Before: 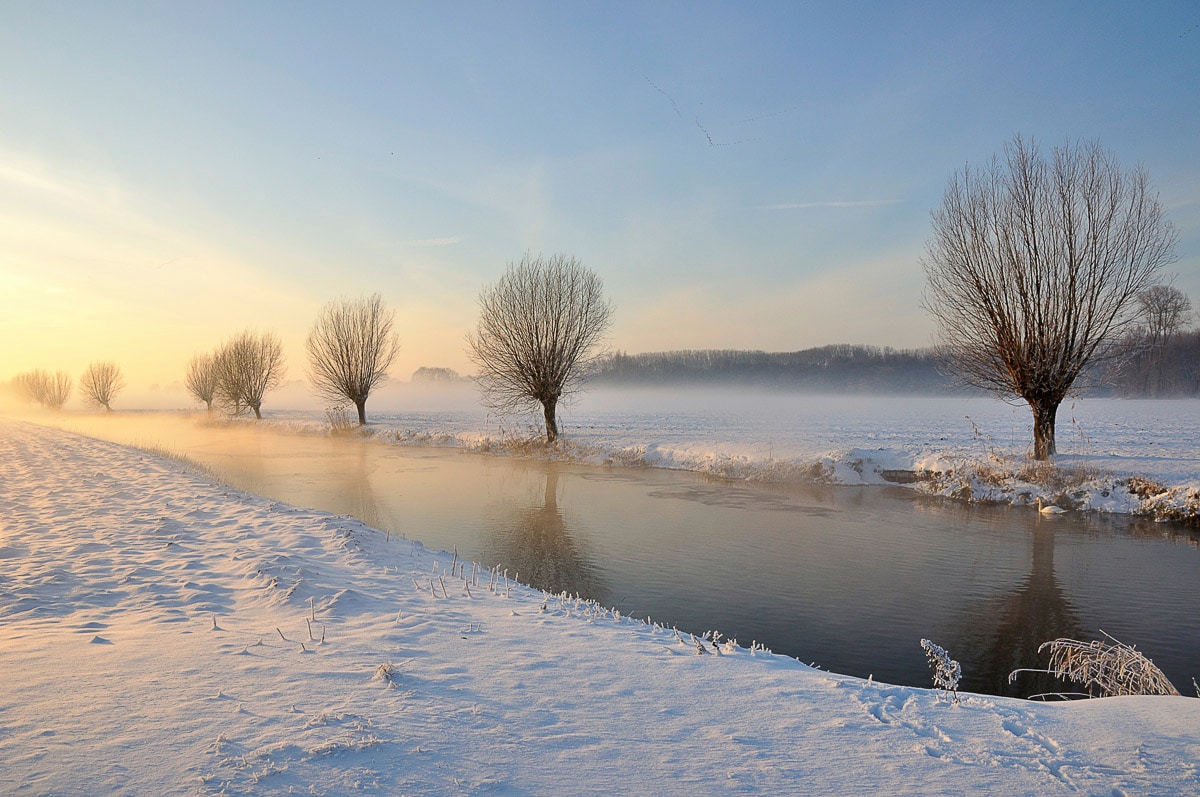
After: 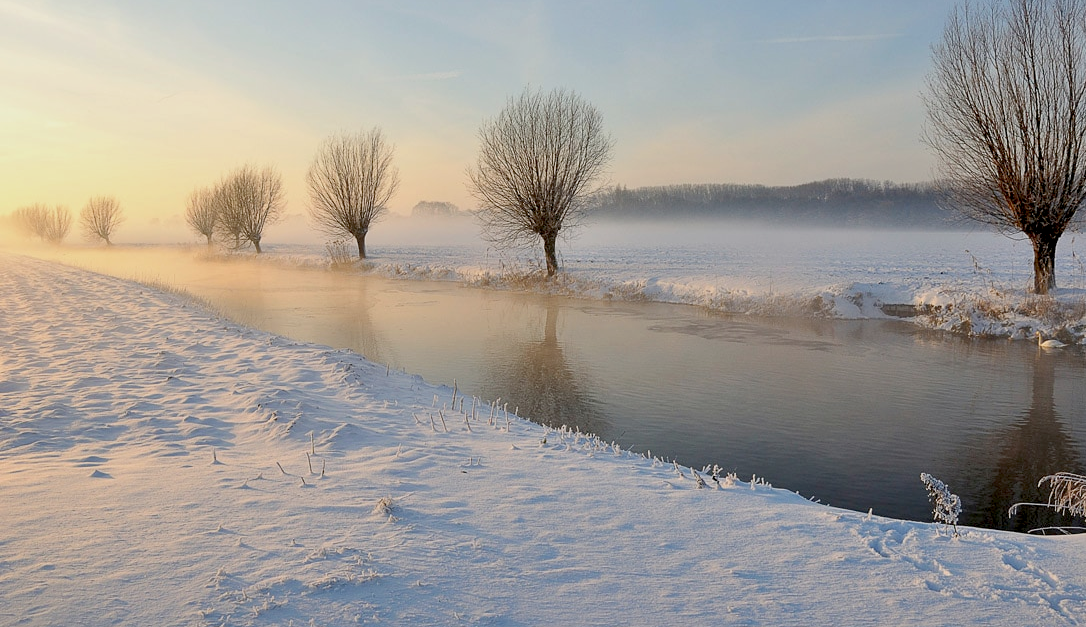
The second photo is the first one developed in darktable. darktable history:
tone equalizer: -8 EV 0.06 EV, smoothing diameter 25%, edges refinement/feathering 10, preserve details guided filter
crop: top 20.916%, right 9.437%, bottom 0.316%
color balance: contrast -15%
exposure: black level correction 0.007, exposure 0.093 EV, compensate highlight preservation false
